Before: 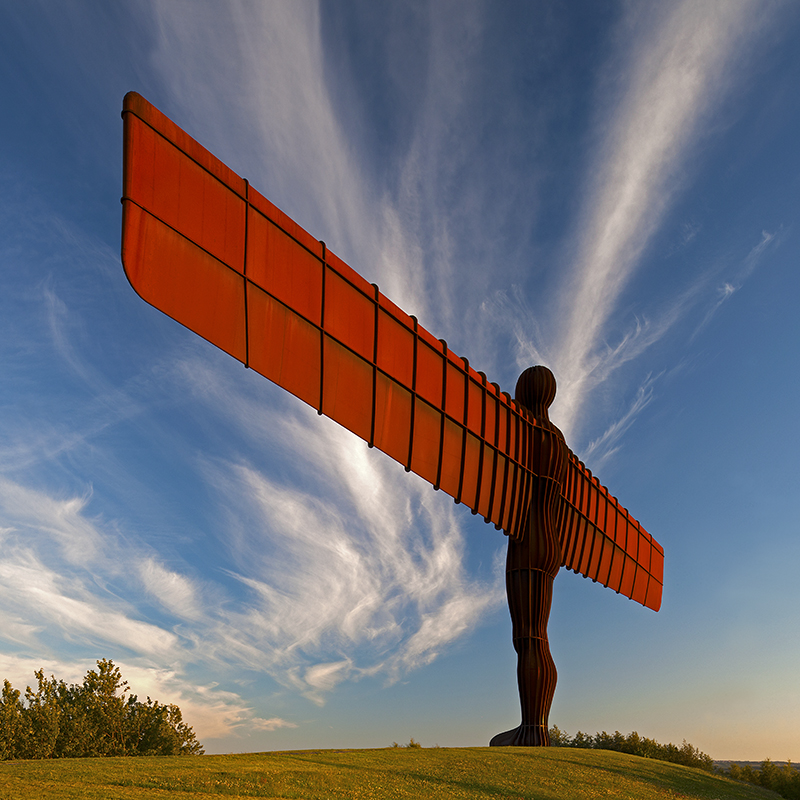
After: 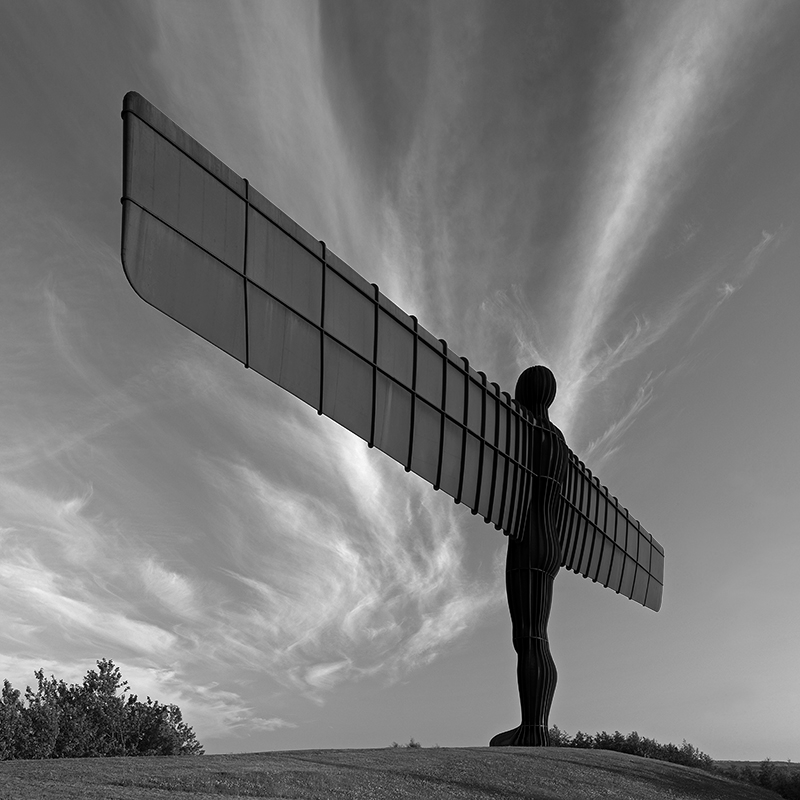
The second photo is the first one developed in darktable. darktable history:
color calibration: output gray [0.25, 0.35, 0.4, 0], illuminant as shot in camera, x 0.366, y 0.379, temperature 4427.61 K
